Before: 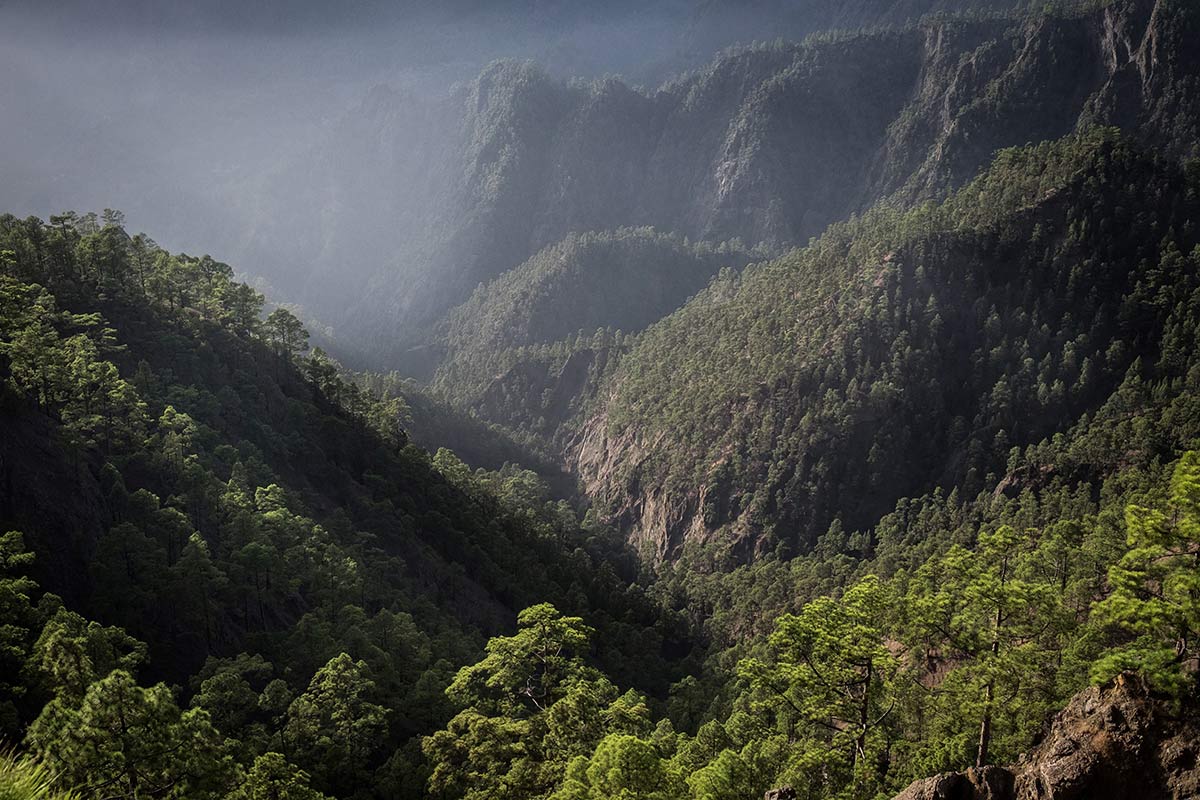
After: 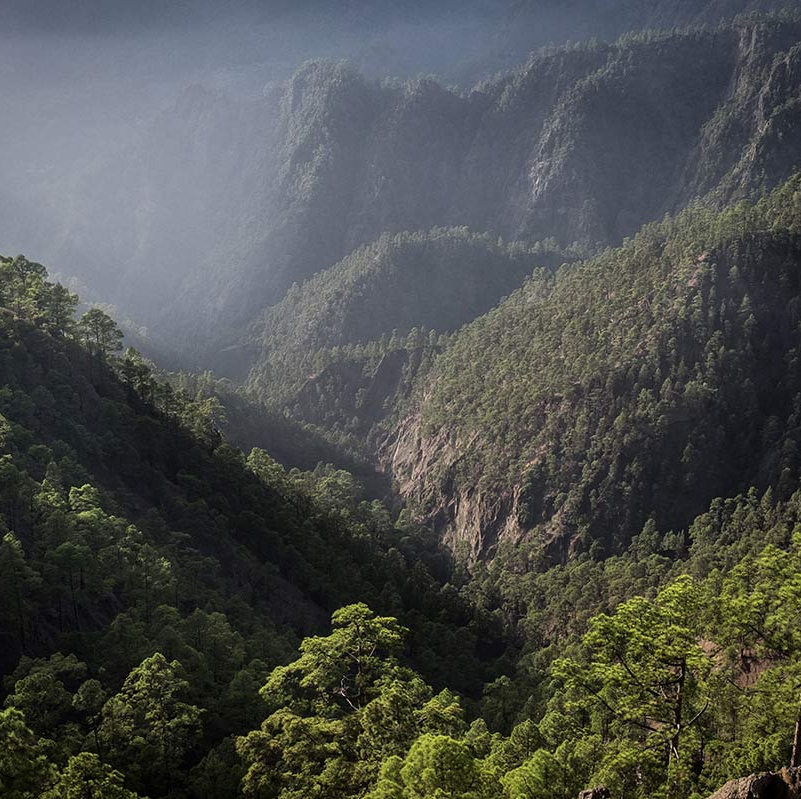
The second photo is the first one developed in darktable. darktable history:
crop and rotate: left 15.53%, right 17.718%
